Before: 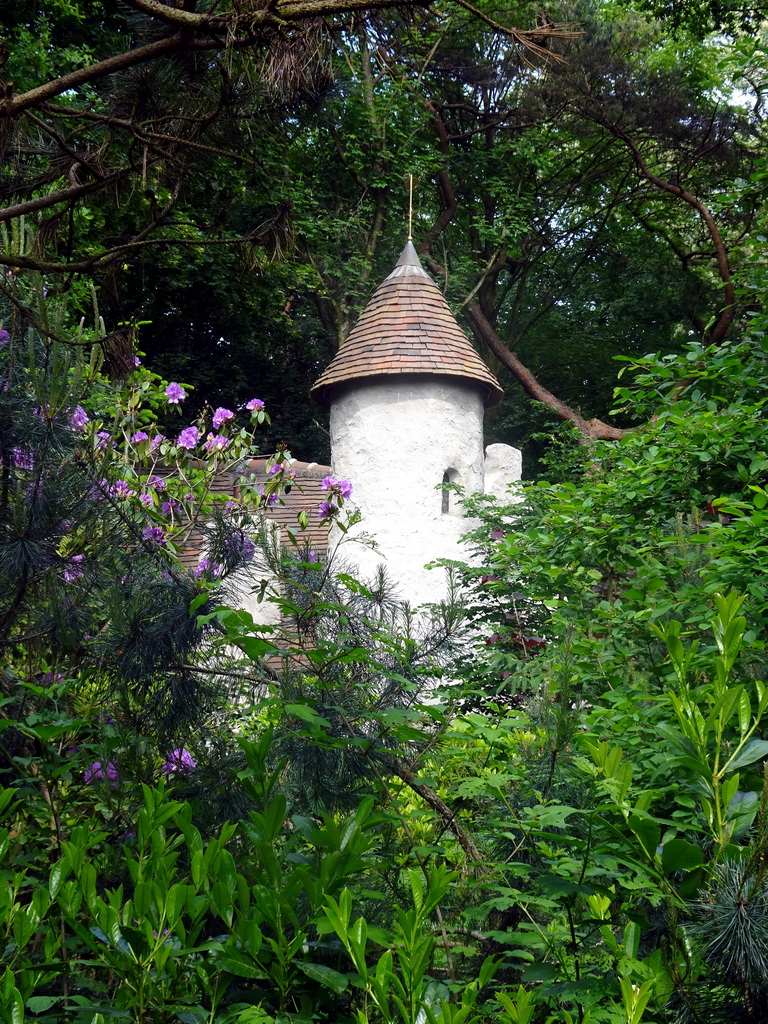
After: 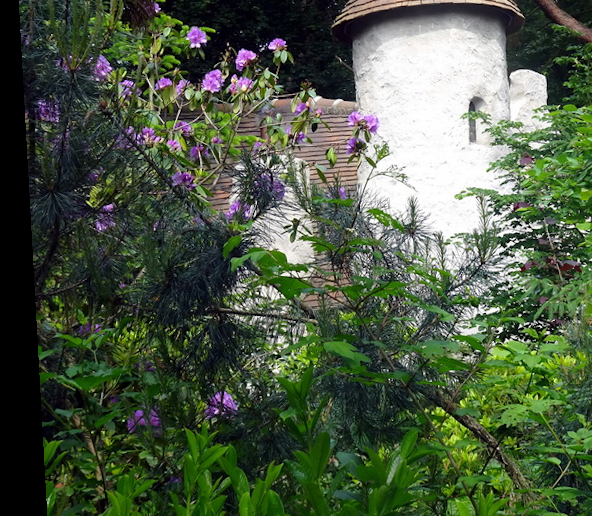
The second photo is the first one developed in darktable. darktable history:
crop: top 36.498%, right 27.964%, bottom 14.995%
rotate and perspective: rotation -3.18°, automatic cropping off
